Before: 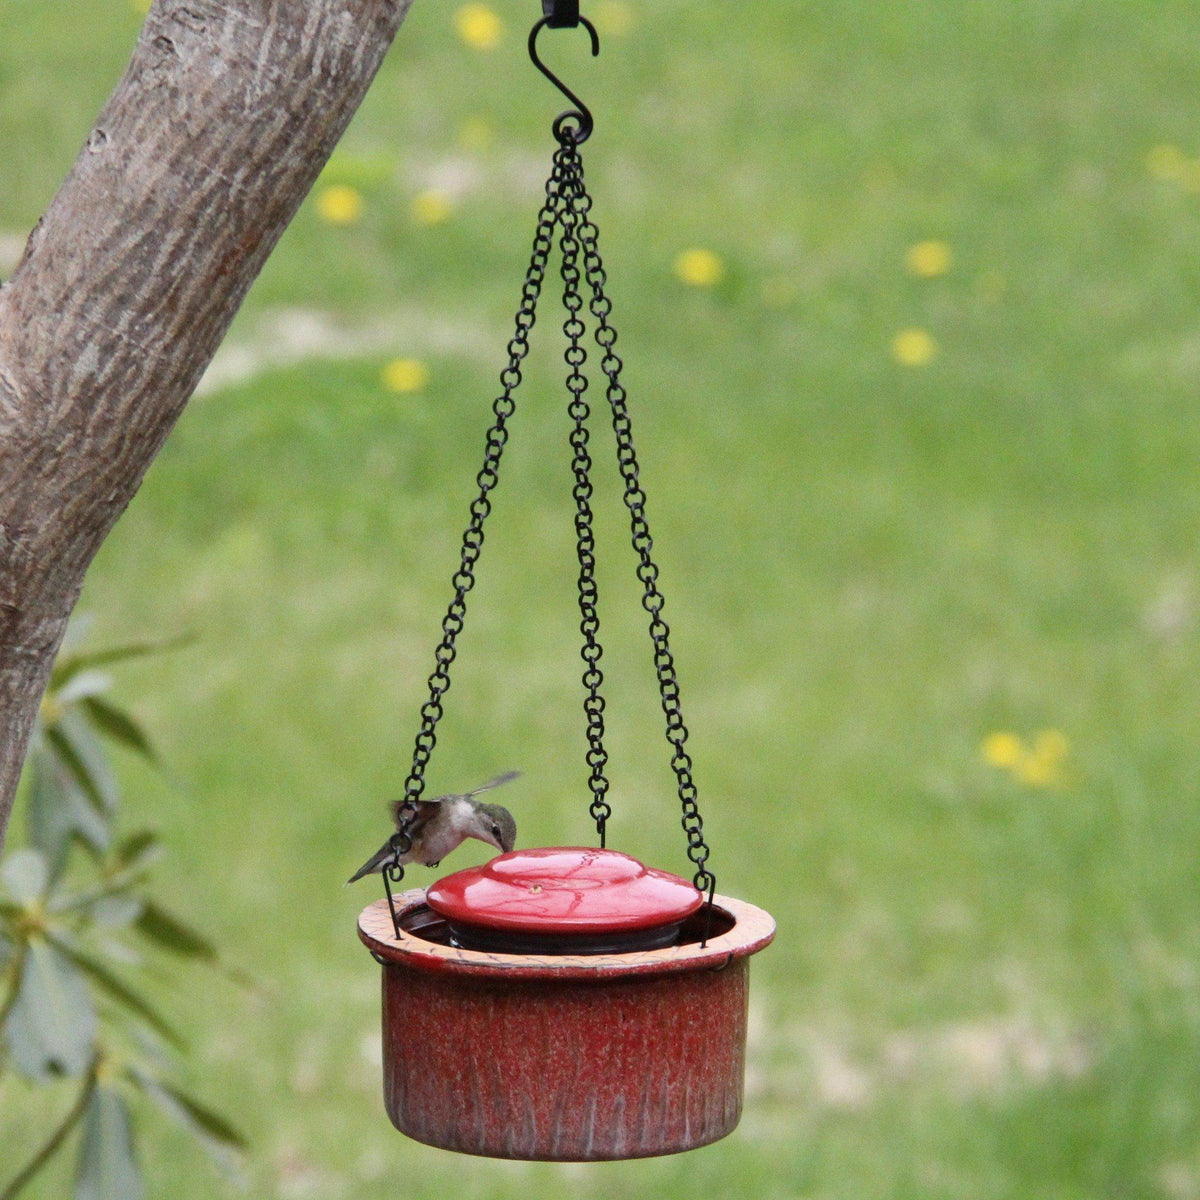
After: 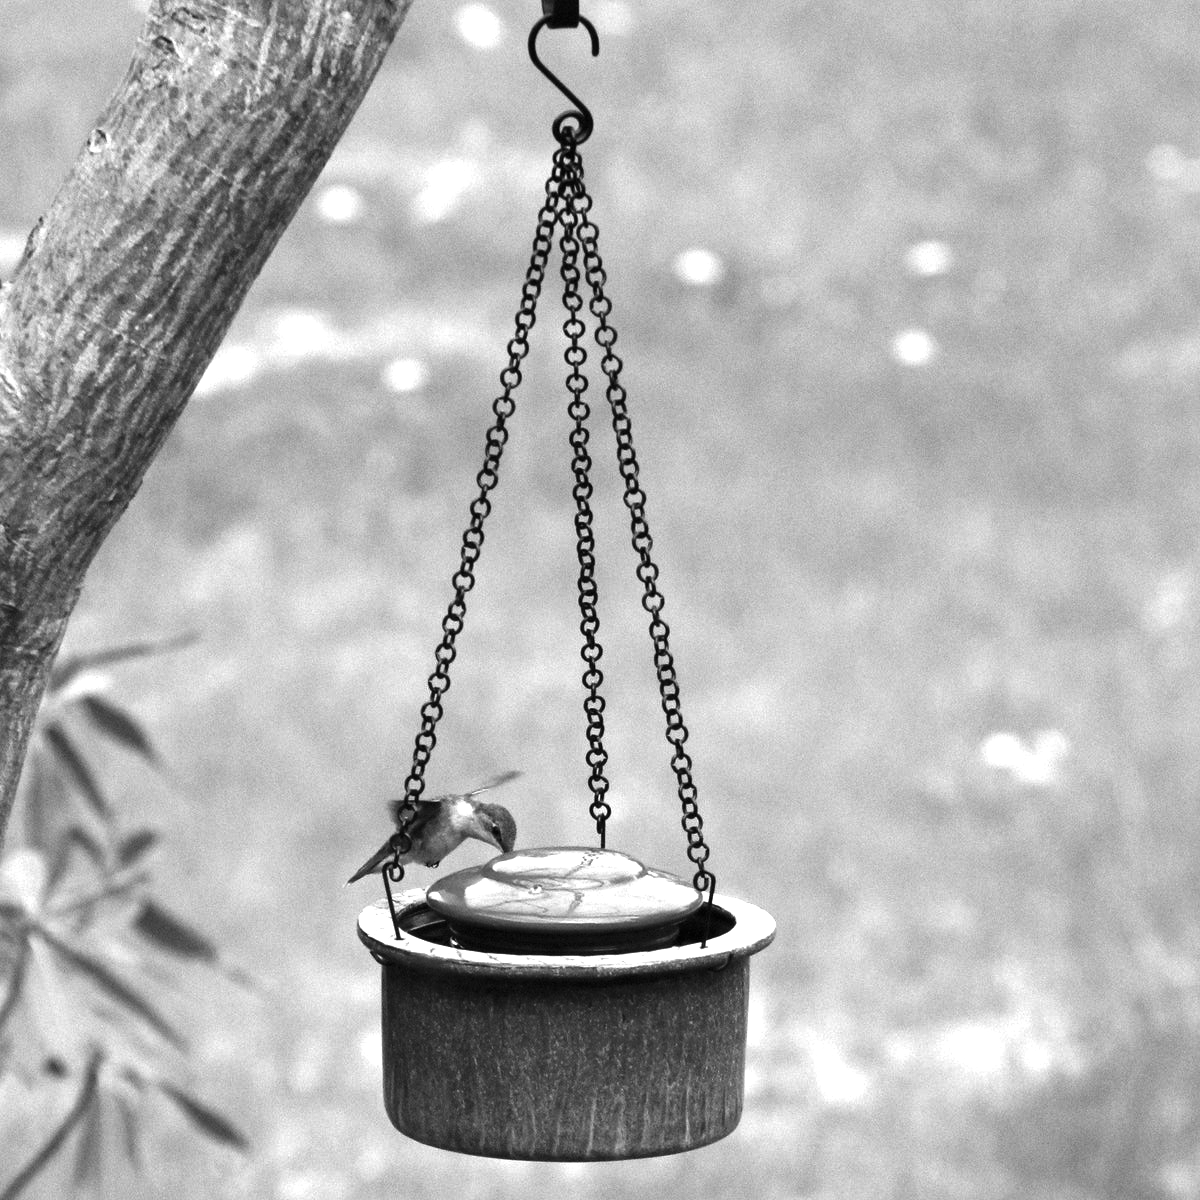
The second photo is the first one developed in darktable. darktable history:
contrast brightness saturation: brightness -0.25, saturation 0.2
exposure: exposure 0.95 EV, compensate highlight preservation false
color zones: curves: ch1 [(0, -0.014) (0.143, -0.013) (0.286, -0.013) (0.429, -0.016) (0.571, -0.019) (0.714, -0.015) (0.857, 0.002) (1, -0.014)]
